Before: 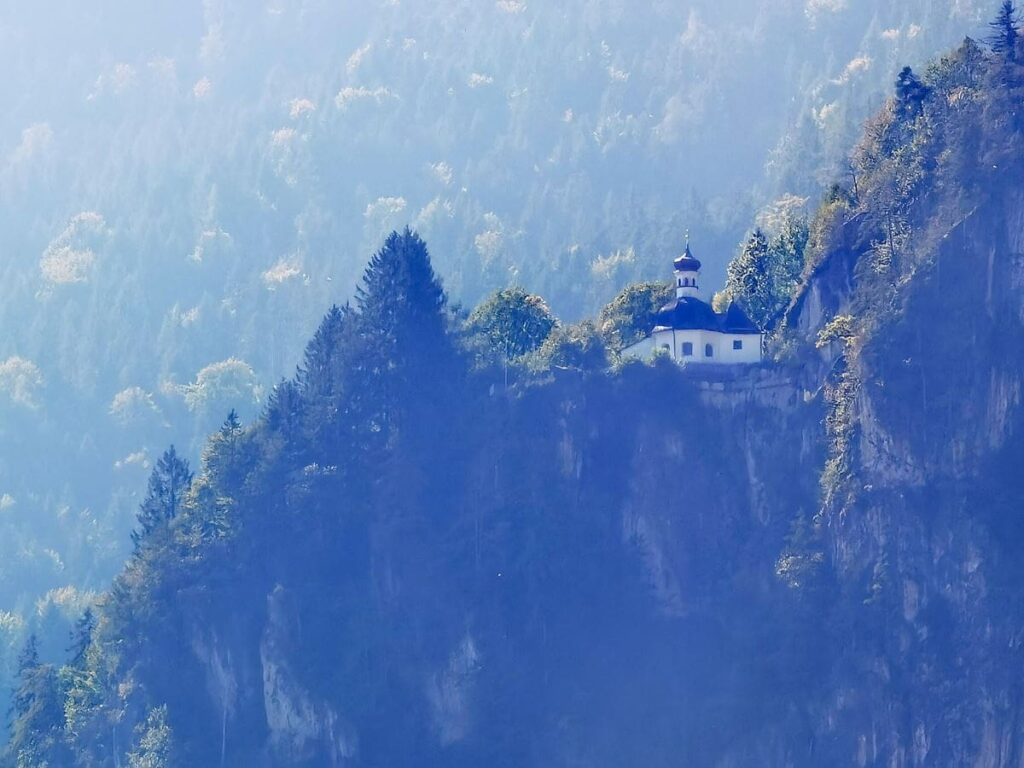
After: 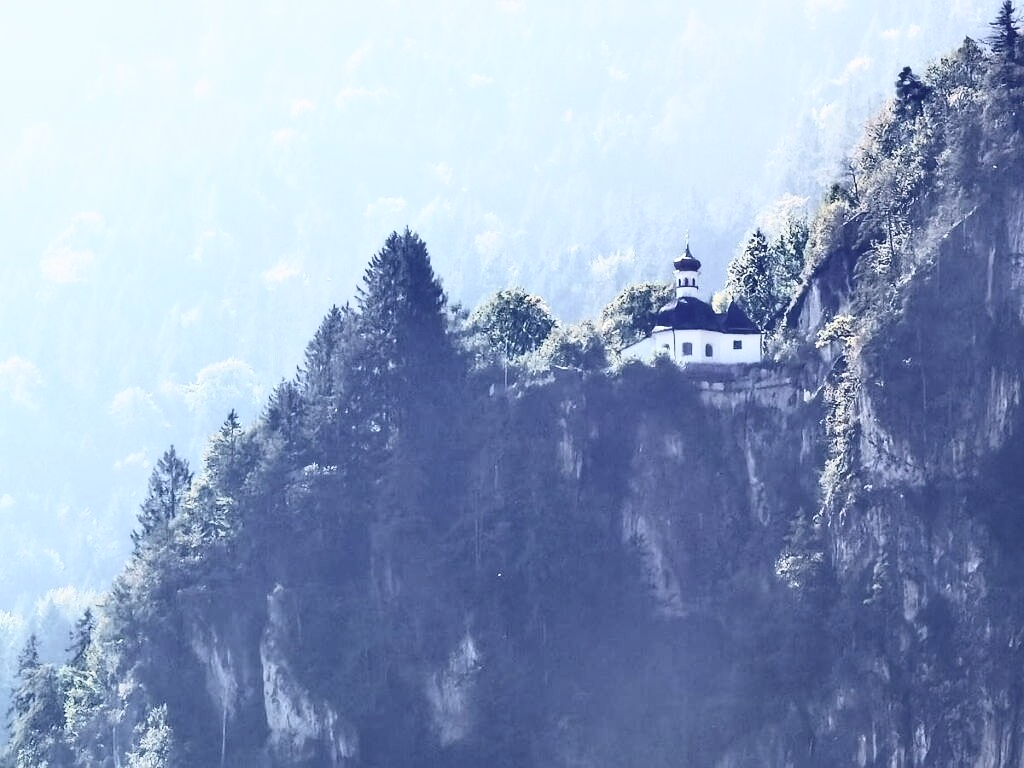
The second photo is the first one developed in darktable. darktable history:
contrast brightness saturation: contrast 0.62, brightness 0.34, saturation 0.14
color correction: saturation 0.57
